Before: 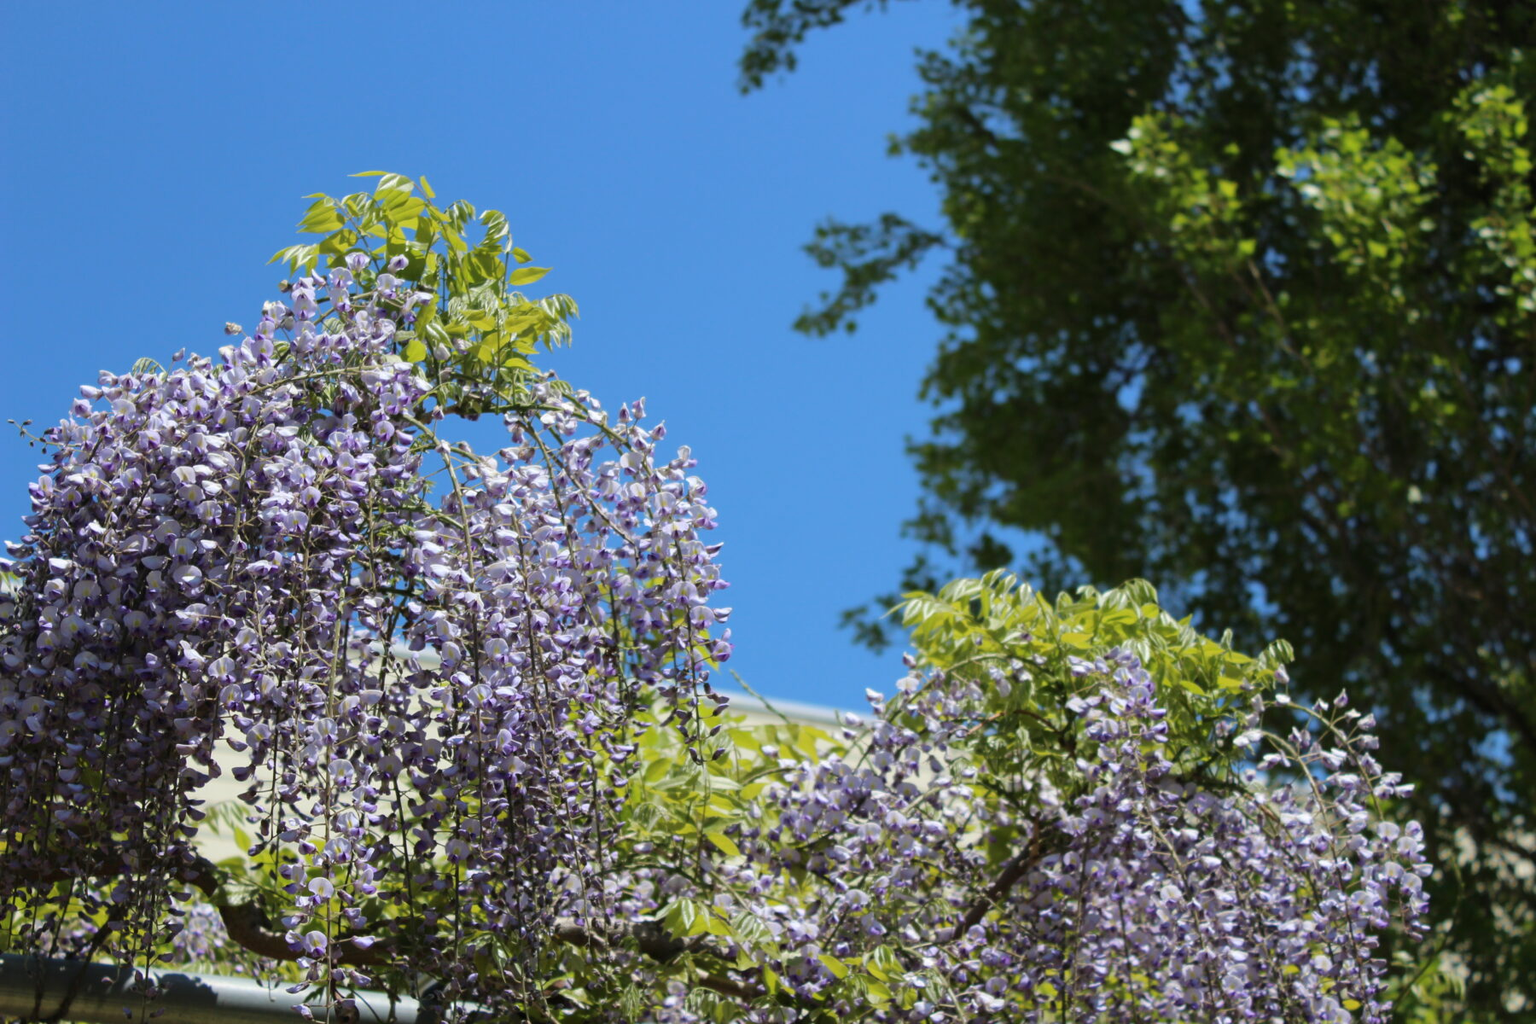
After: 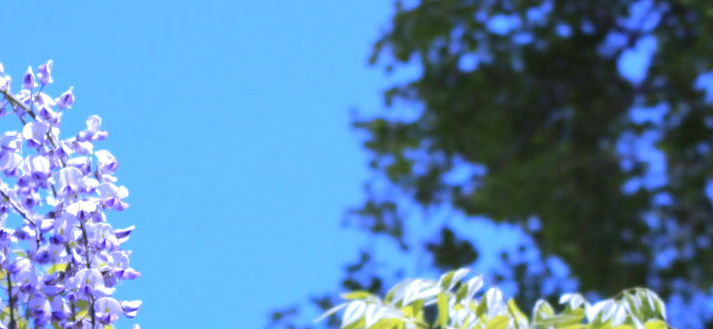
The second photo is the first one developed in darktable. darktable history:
rotate and perspective: rotation 1.69°, lens shift (vertical) -0.023, lens shift (horizontal) -0.291, crop left 0.025, crop right 0.988, crop top 0.092, crop bottom 0.842
crop: left 31.751%, top 32.172%, right 27.8%, bottom 35.83%
white balance: red 0.98, blue 1.61
exposure: black level correction 0, exposure 0.7 EV, compensate highlight preservation false
